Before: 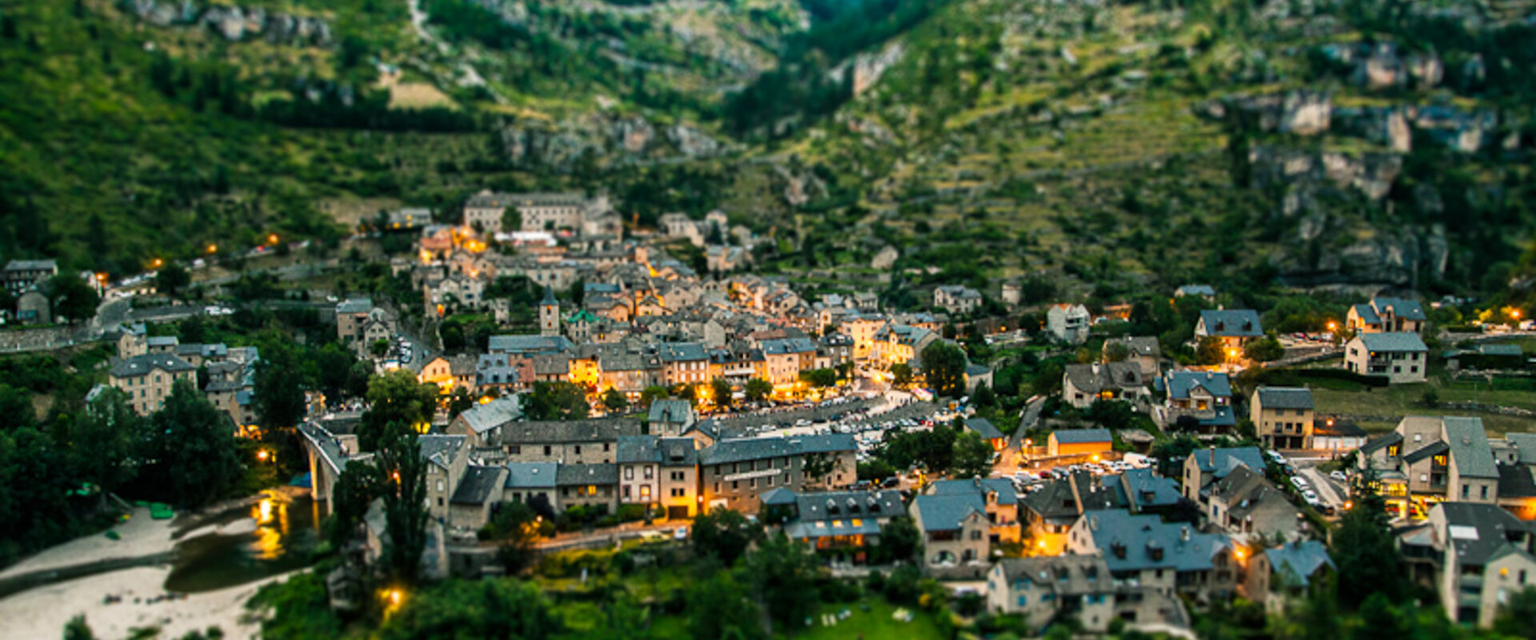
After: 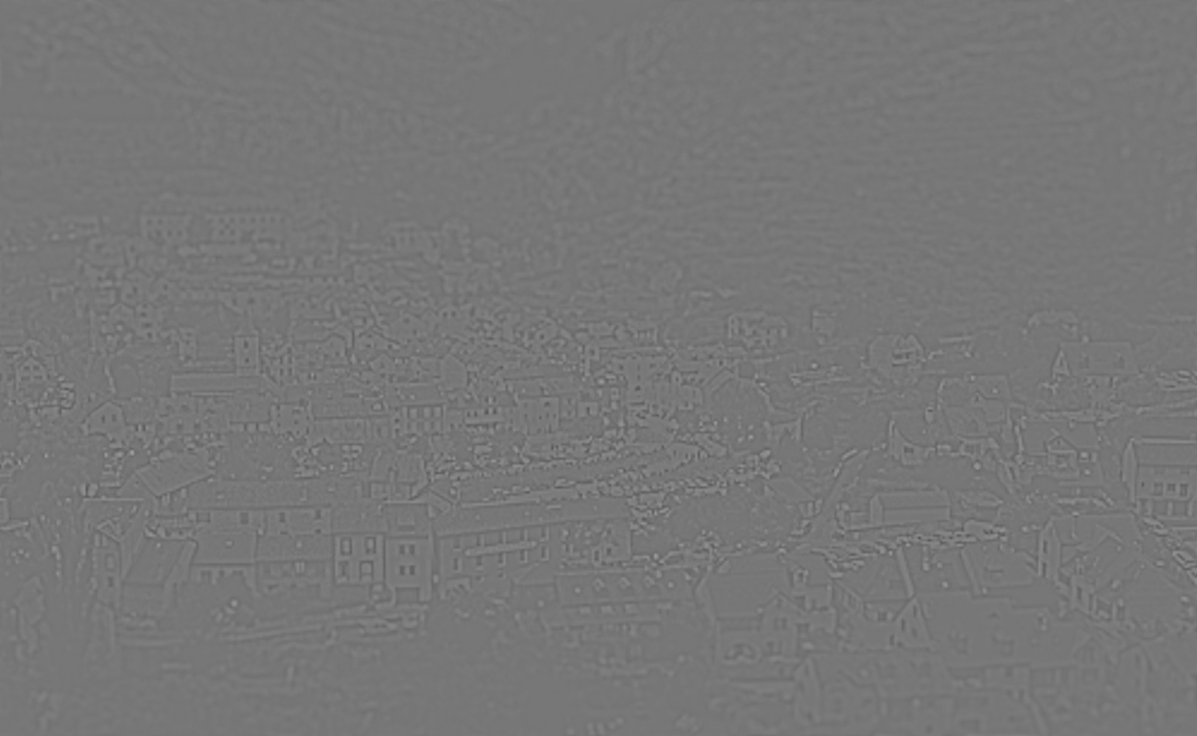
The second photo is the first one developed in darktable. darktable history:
highpass: sharpness 5.84%, contrast boost 8.44%
monochrome: on, module defaults
crop and rotate: left 22.918%, top 5.629%, right 14.711%, bottom 2.247%
